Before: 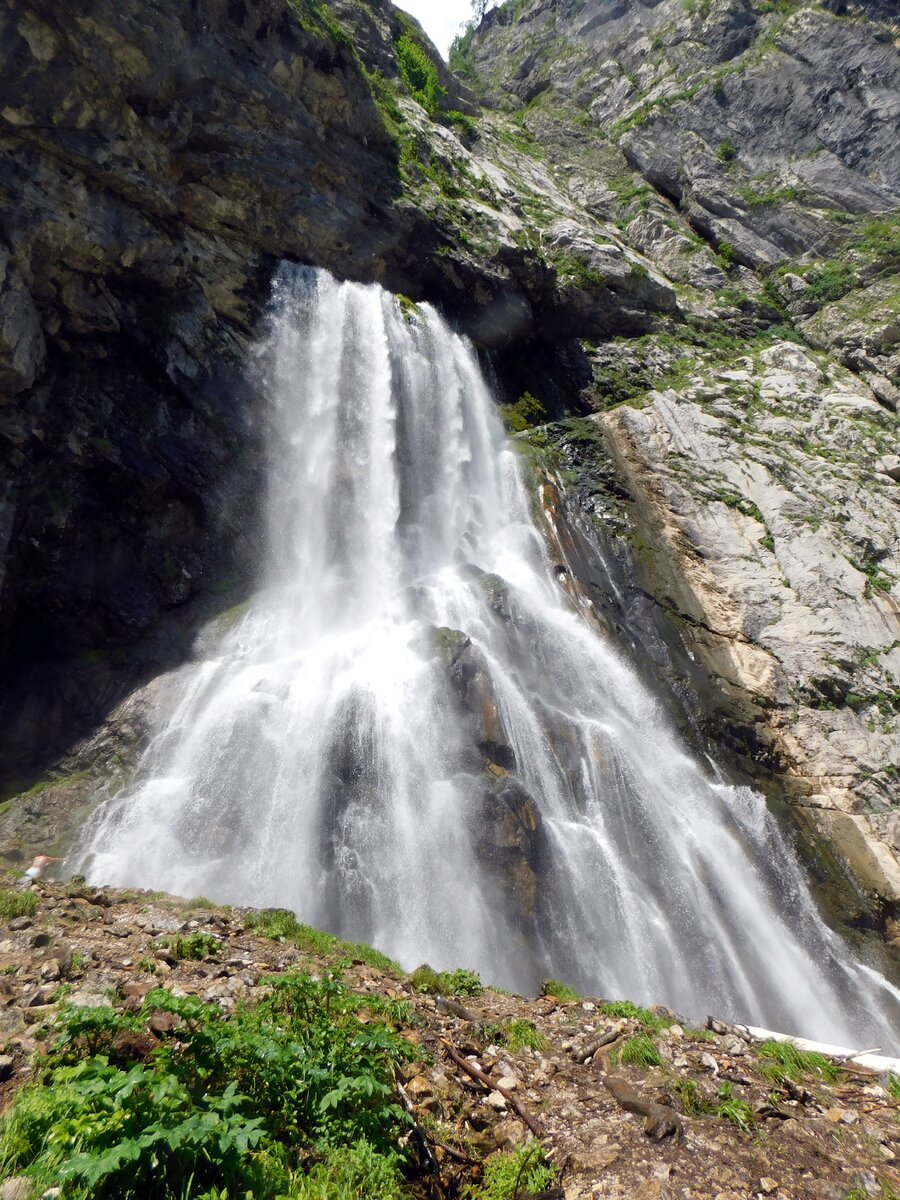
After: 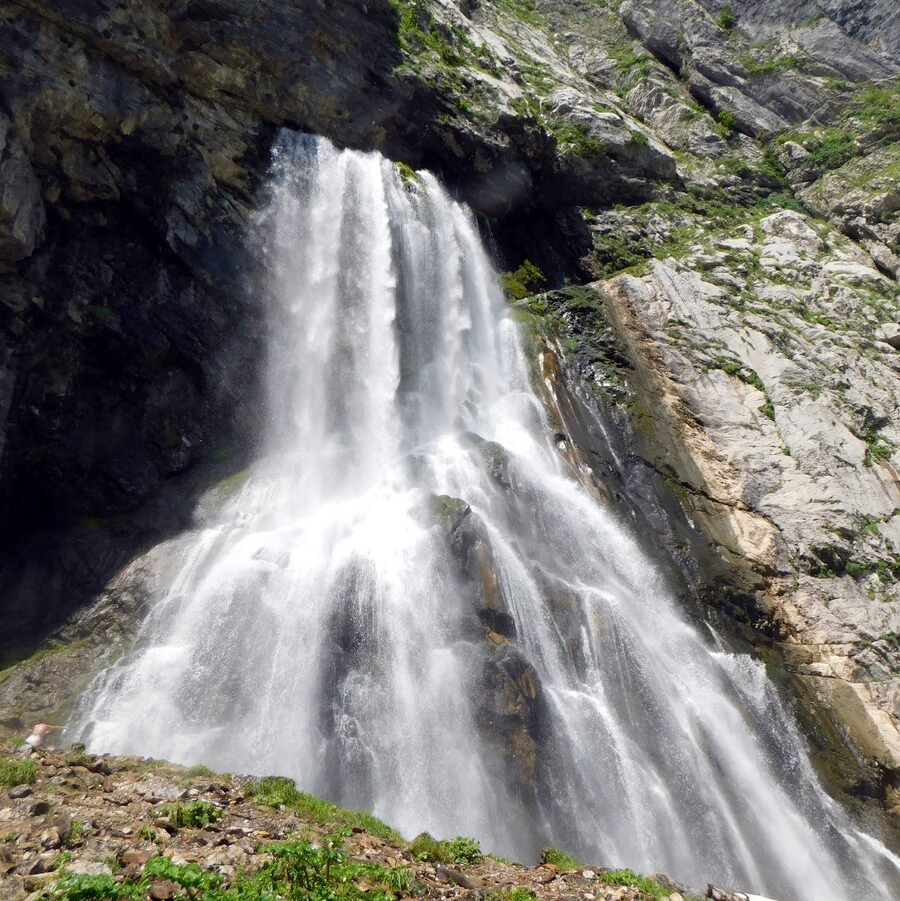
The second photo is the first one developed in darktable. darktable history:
crop: top 11.01%, bottom 13.887%
